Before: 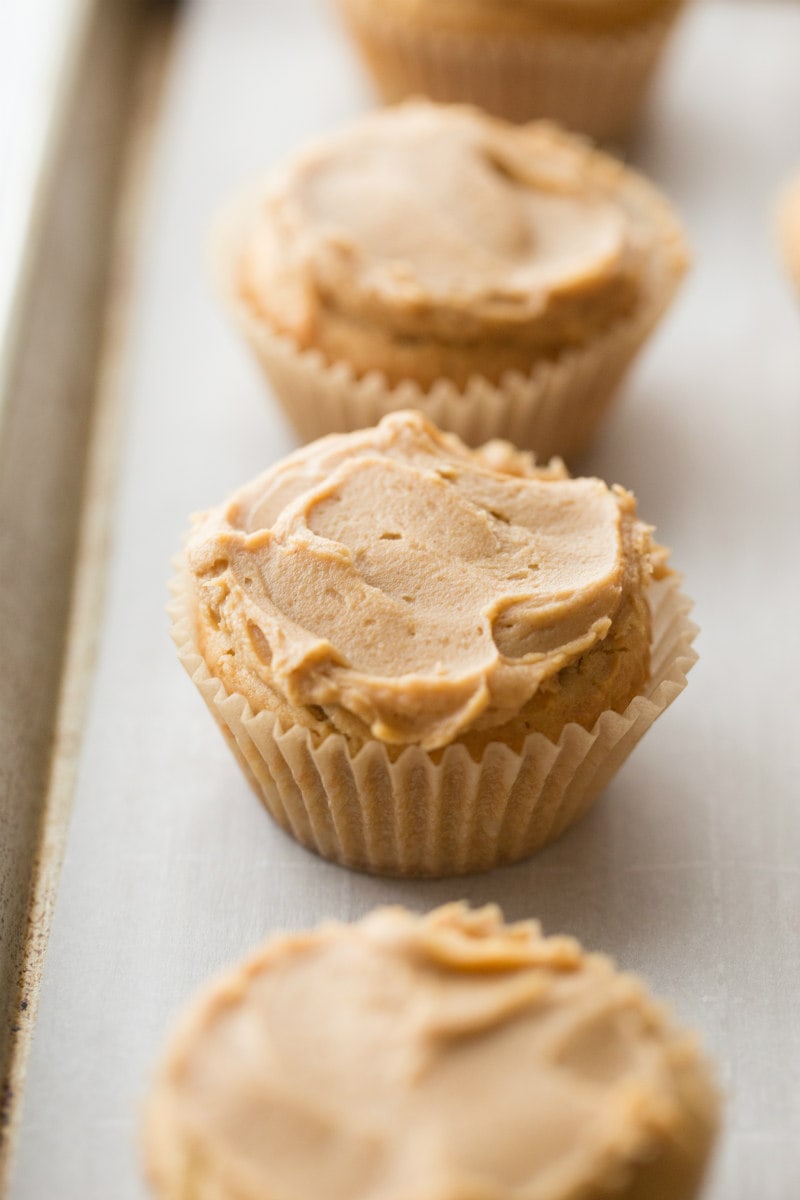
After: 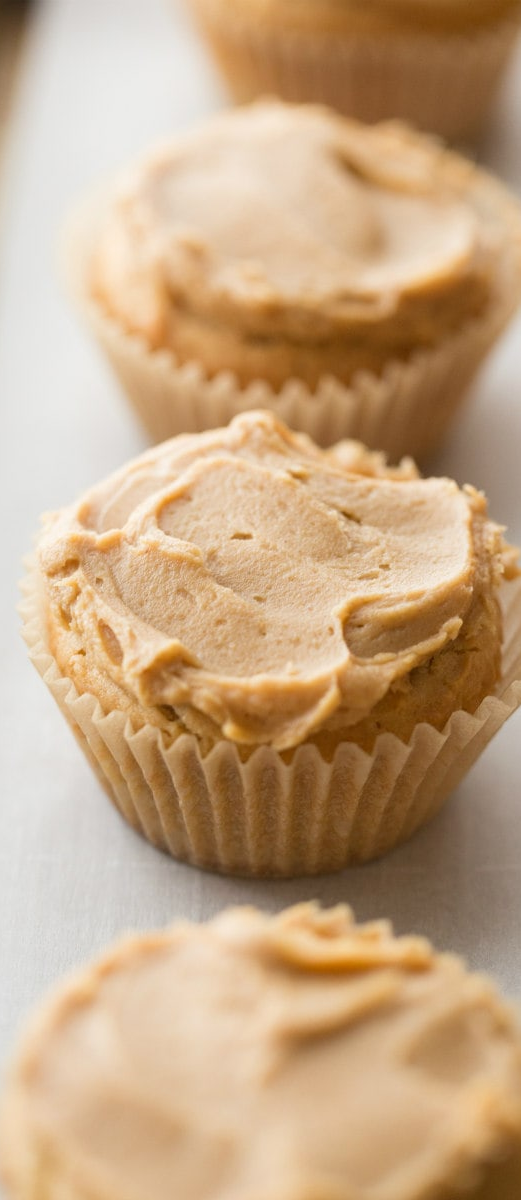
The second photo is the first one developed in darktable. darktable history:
crop and rotate: left 18.712%, right 16.068%
